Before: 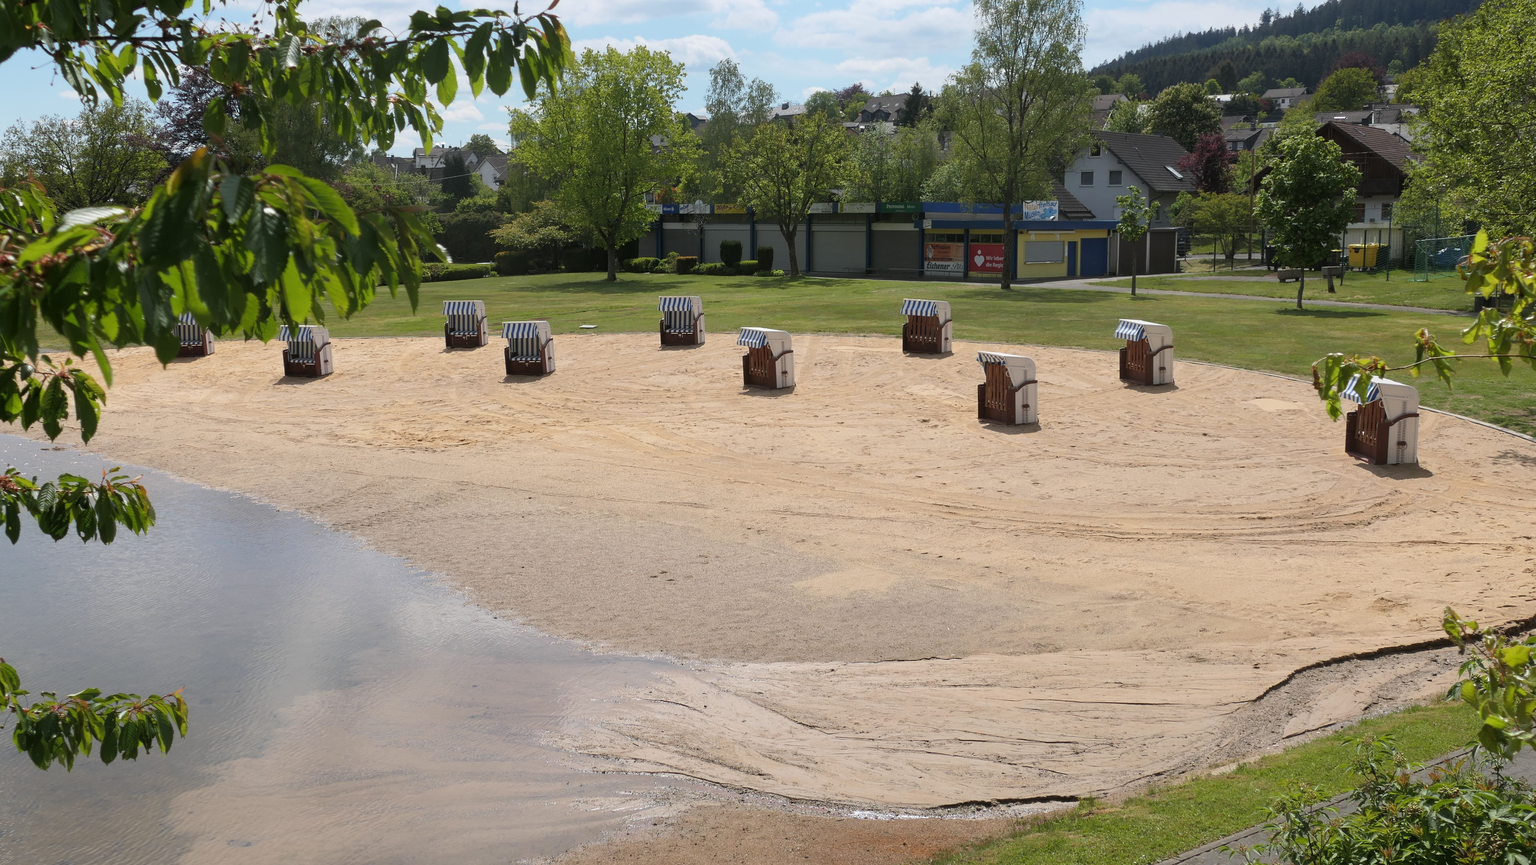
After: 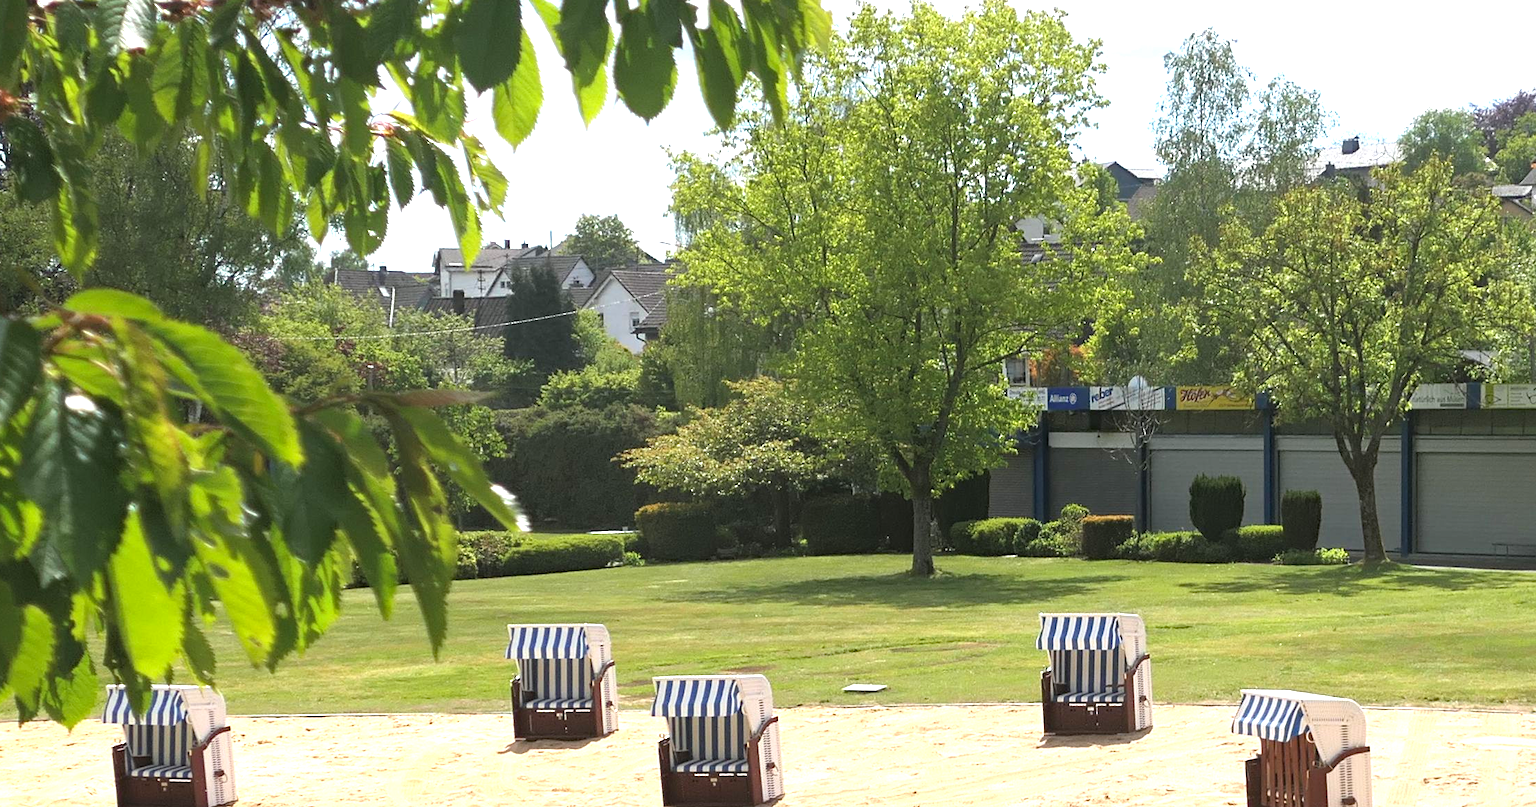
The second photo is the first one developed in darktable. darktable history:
exposure: black level correction -0.002, exposure 1.35 EV, compensate highlight preservation false
haze removal: compatibility mode true, adaptive false
crop: left 15.452%, top 5.459%, right 43.956%, bottom 56.62%
